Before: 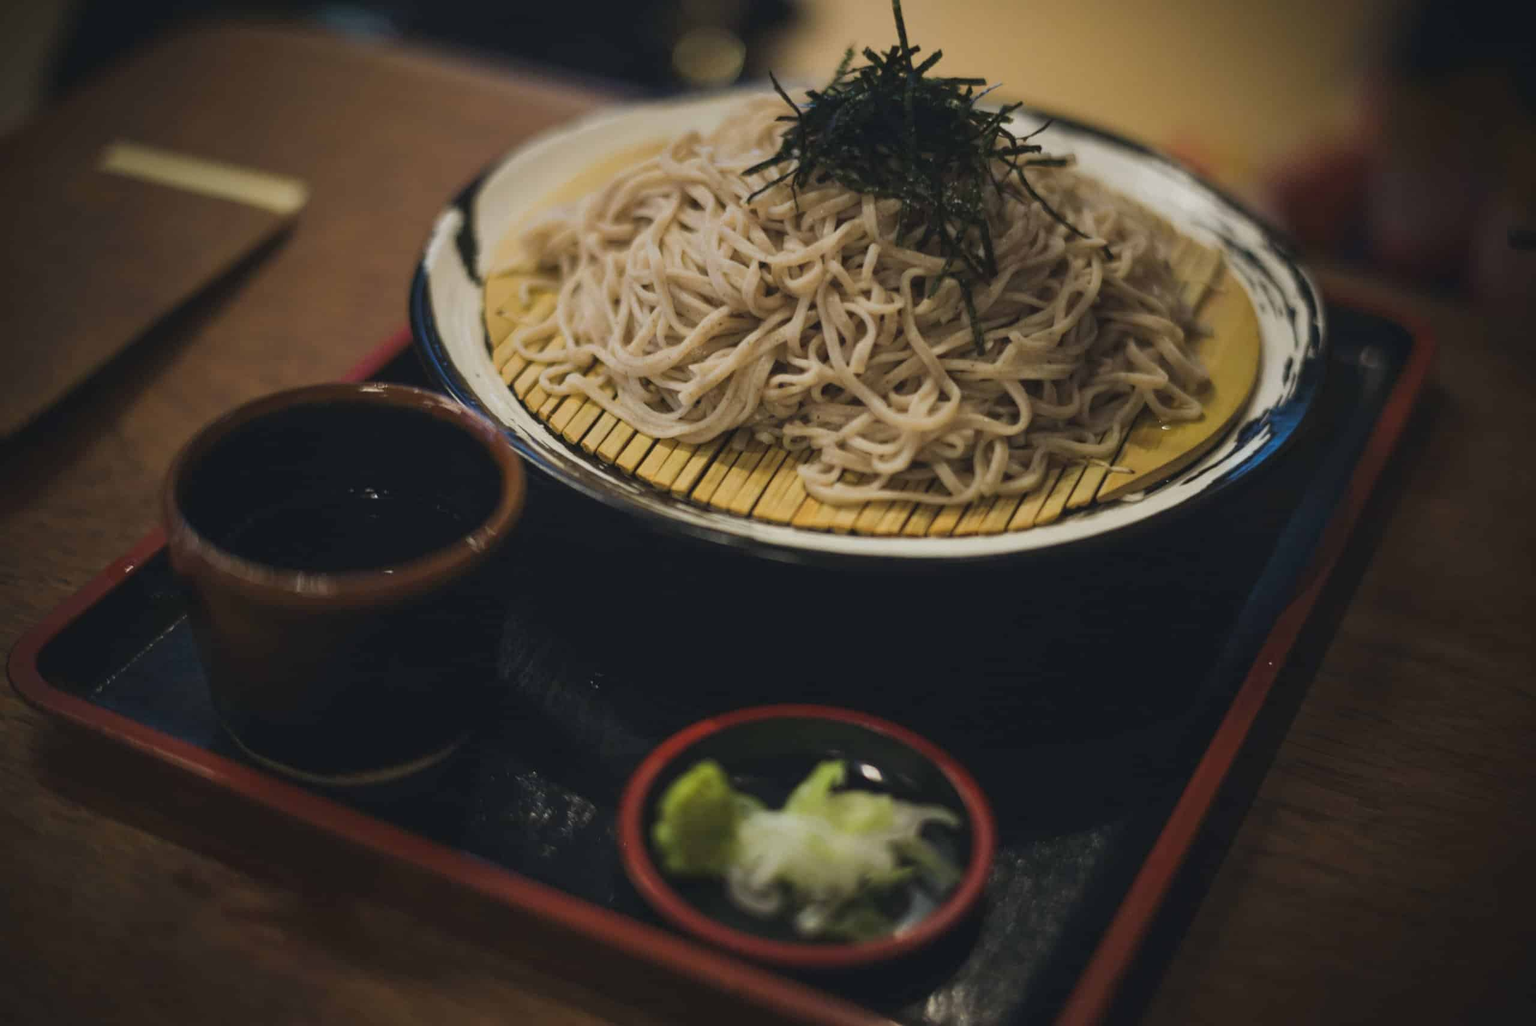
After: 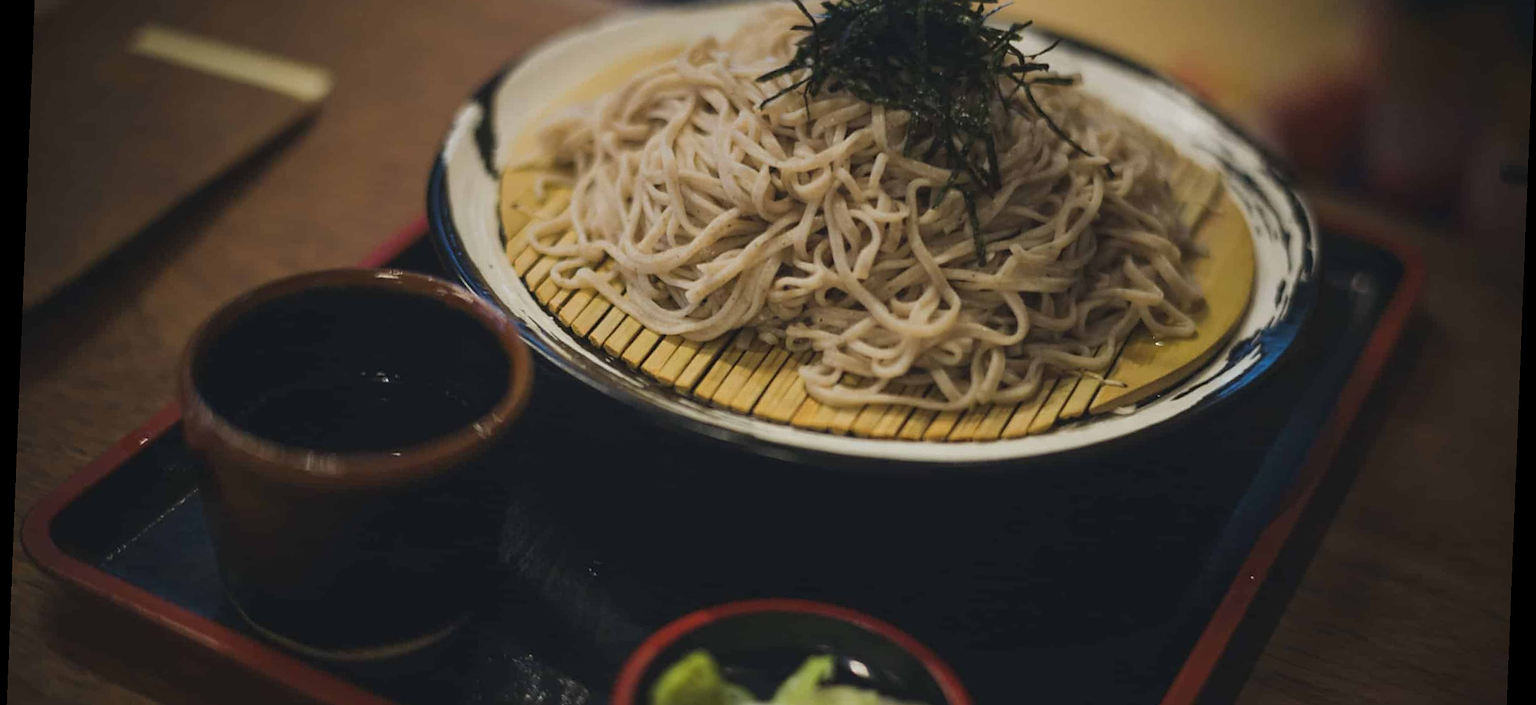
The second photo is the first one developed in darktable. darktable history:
crop: top 11.166%, bottom 22.168%
rotate and perspective: rotation 2.27°, automatic cropping off
sharpen: radius 1.864, amount 0.398, threshold 1.271
